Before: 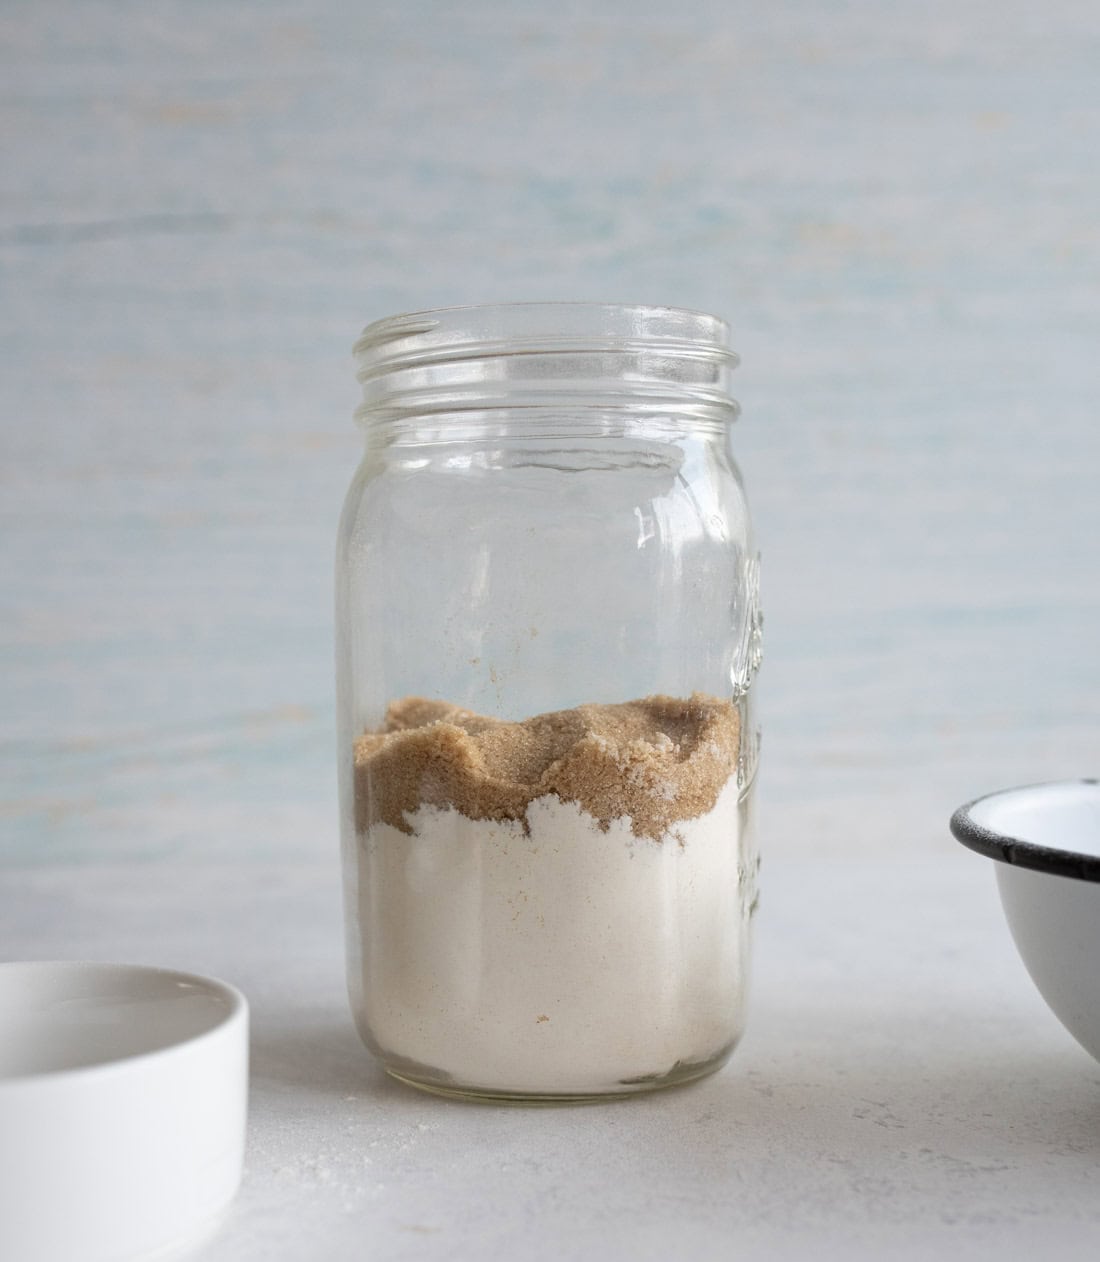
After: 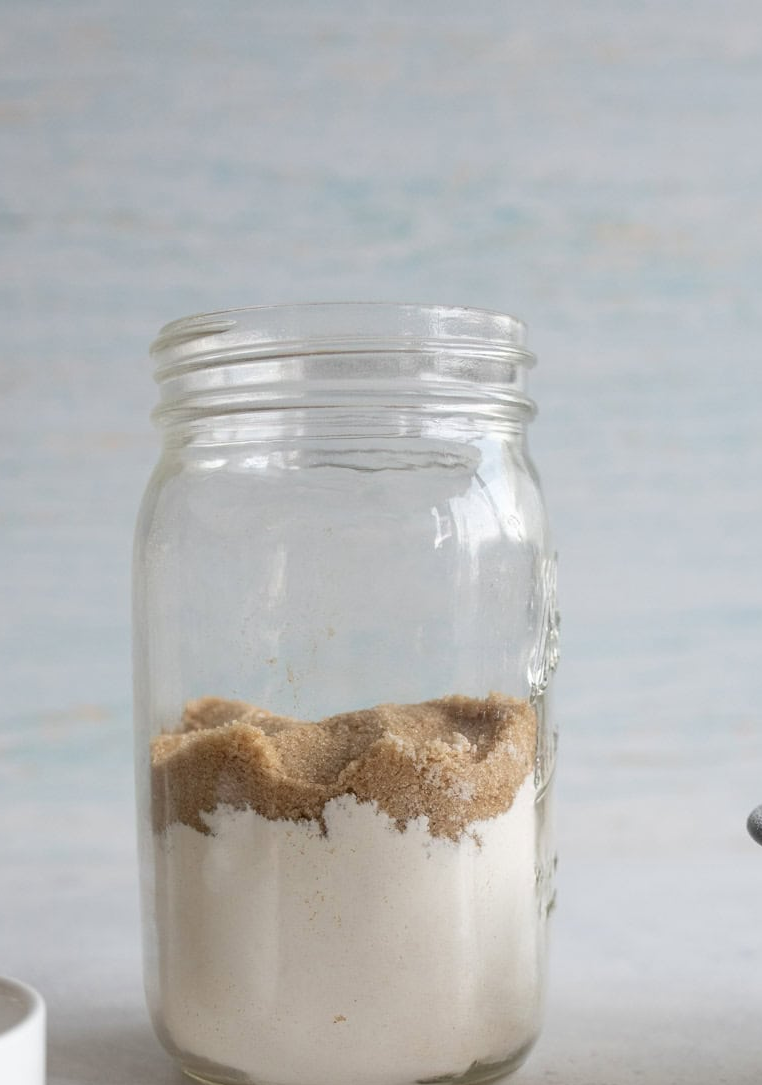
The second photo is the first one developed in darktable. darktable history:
crop: left 18.479%, right 12.2%, bottom 13.971%
color correction: highlights a* -0.182, highlights b* -0.124
